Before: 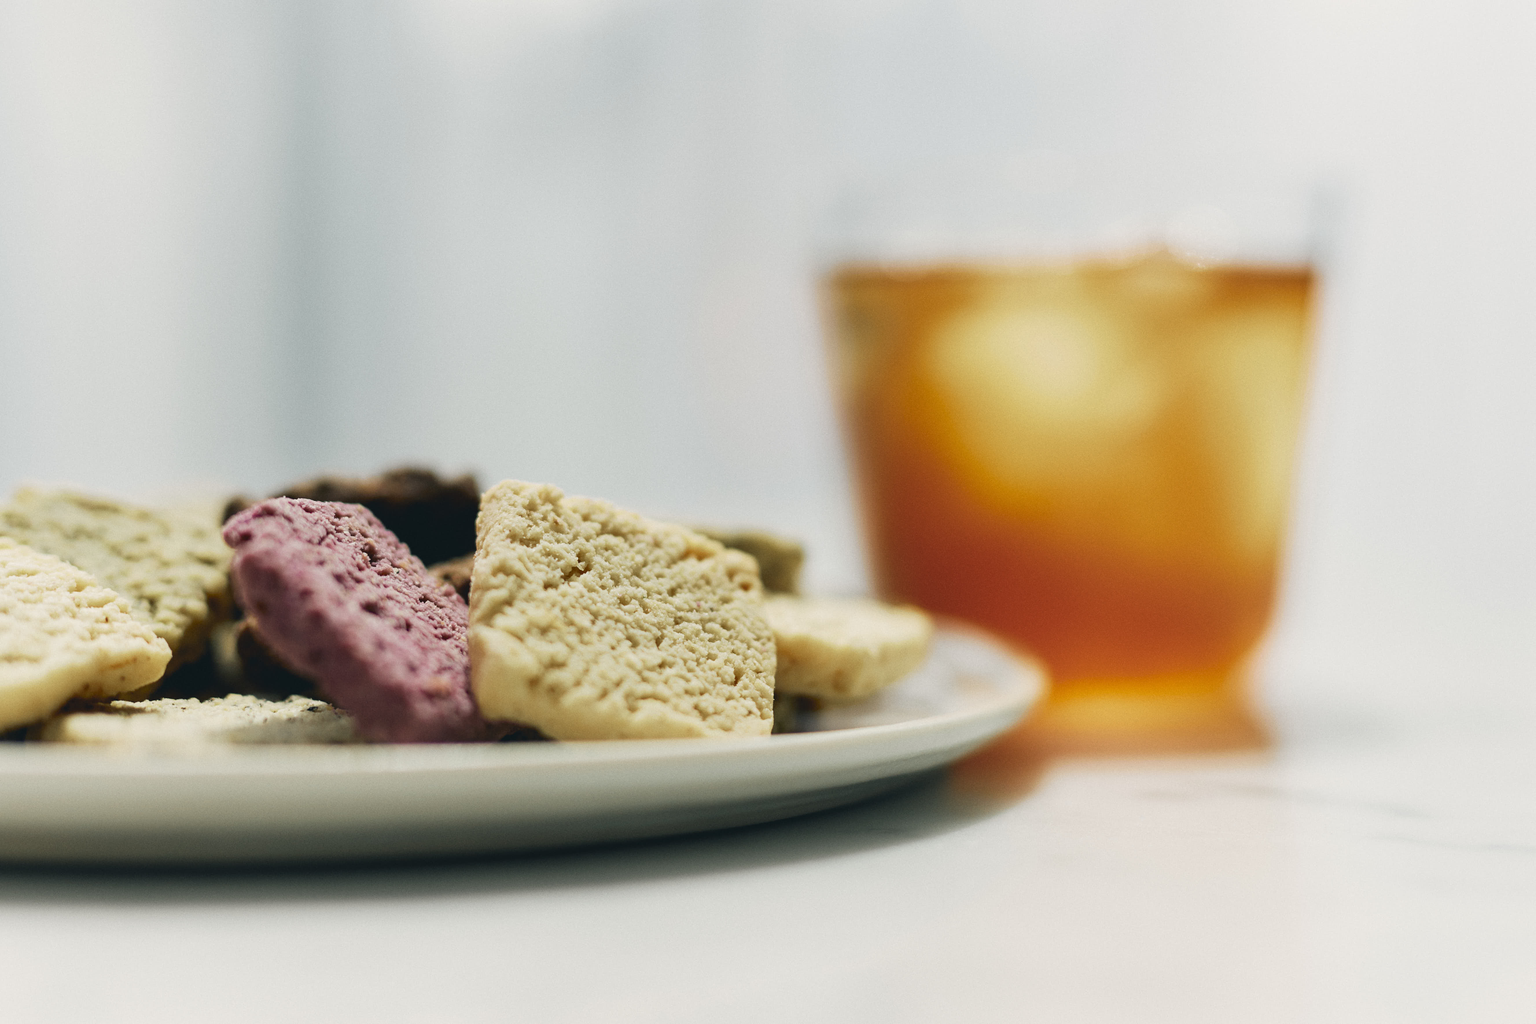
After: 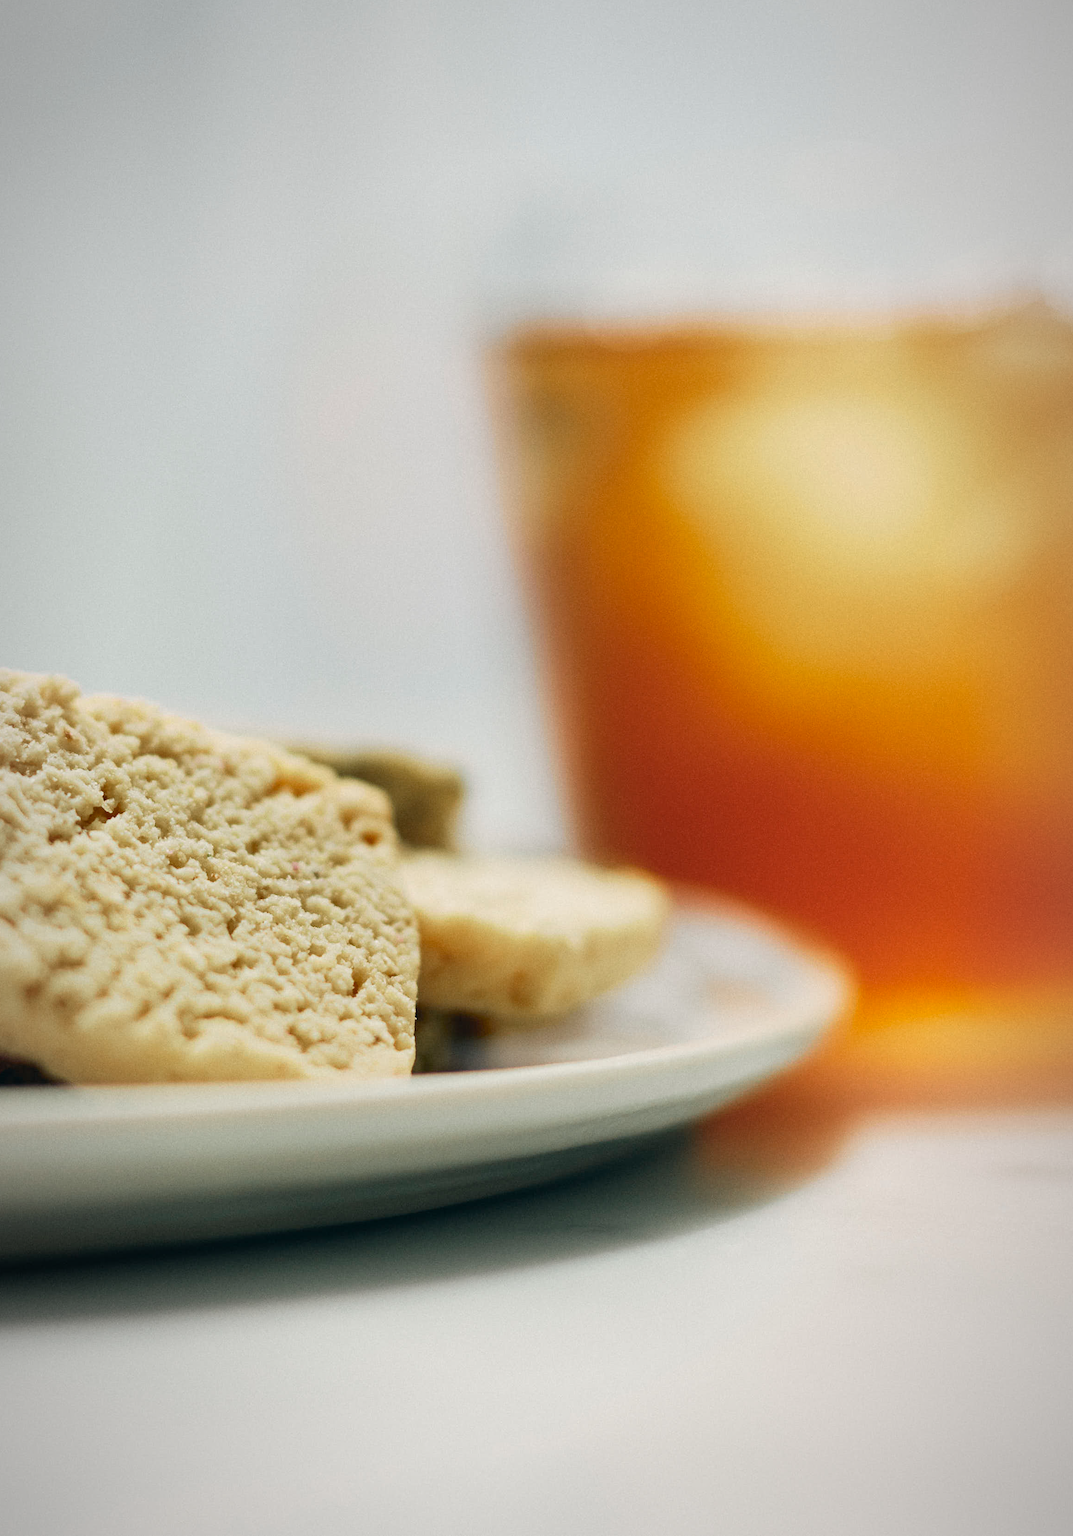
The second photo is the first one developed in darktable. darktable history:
vignetting: fall-off radius 70.35%, automatic ratio true, unbound false
crop: left 33.44%, top 6.024%, right 22.775%
